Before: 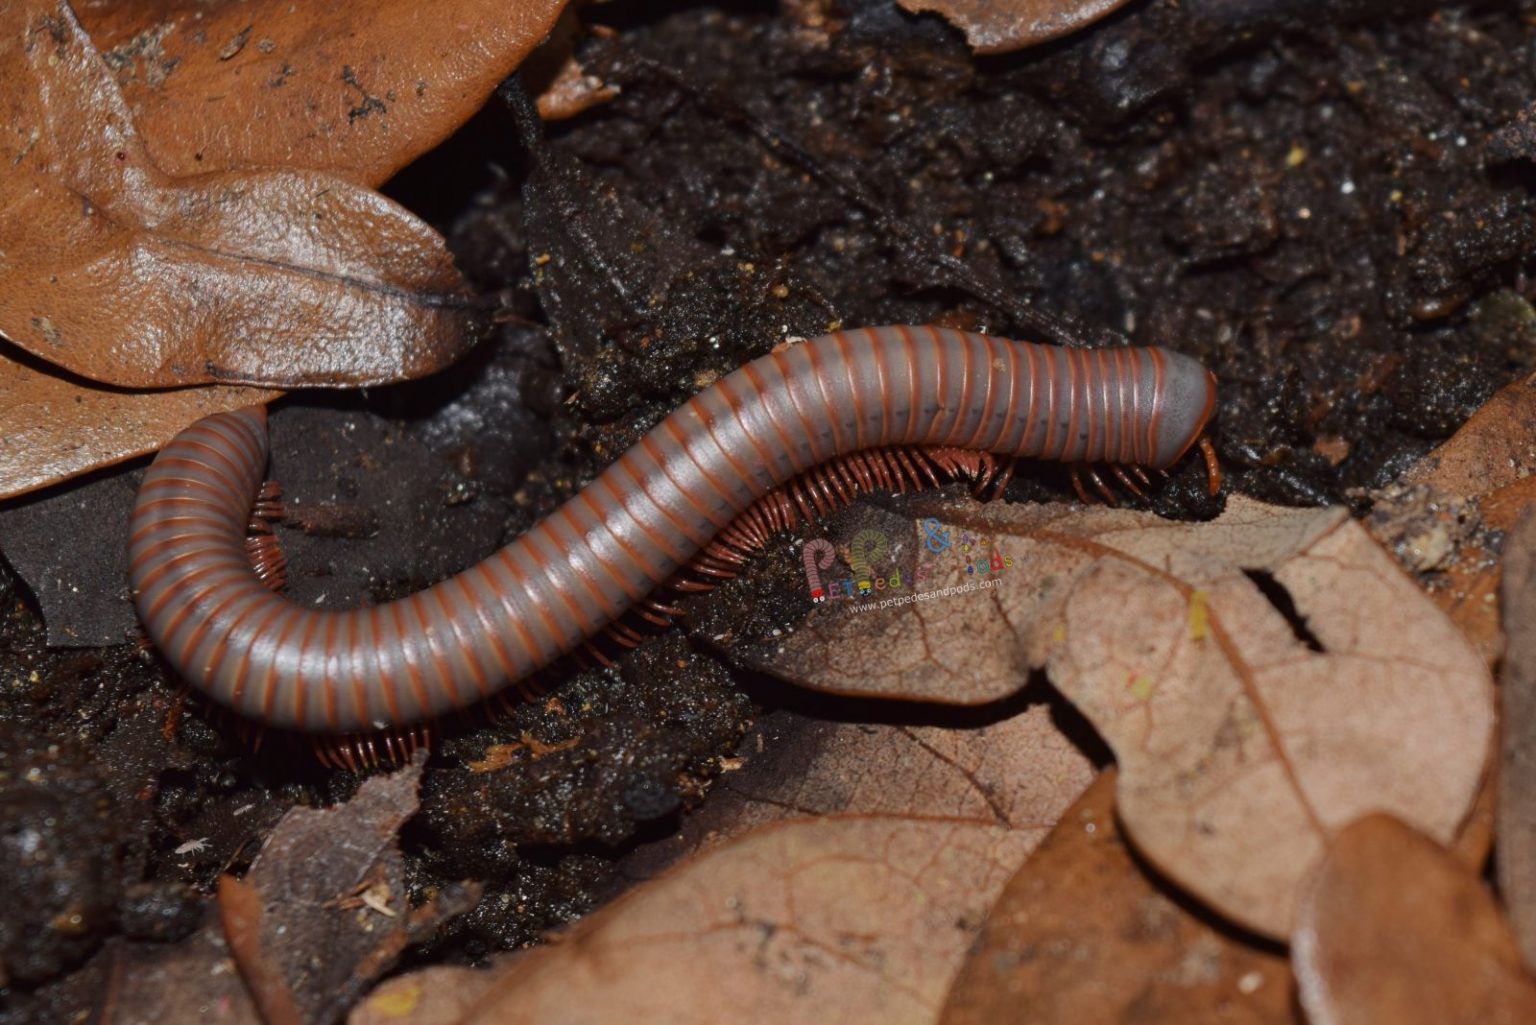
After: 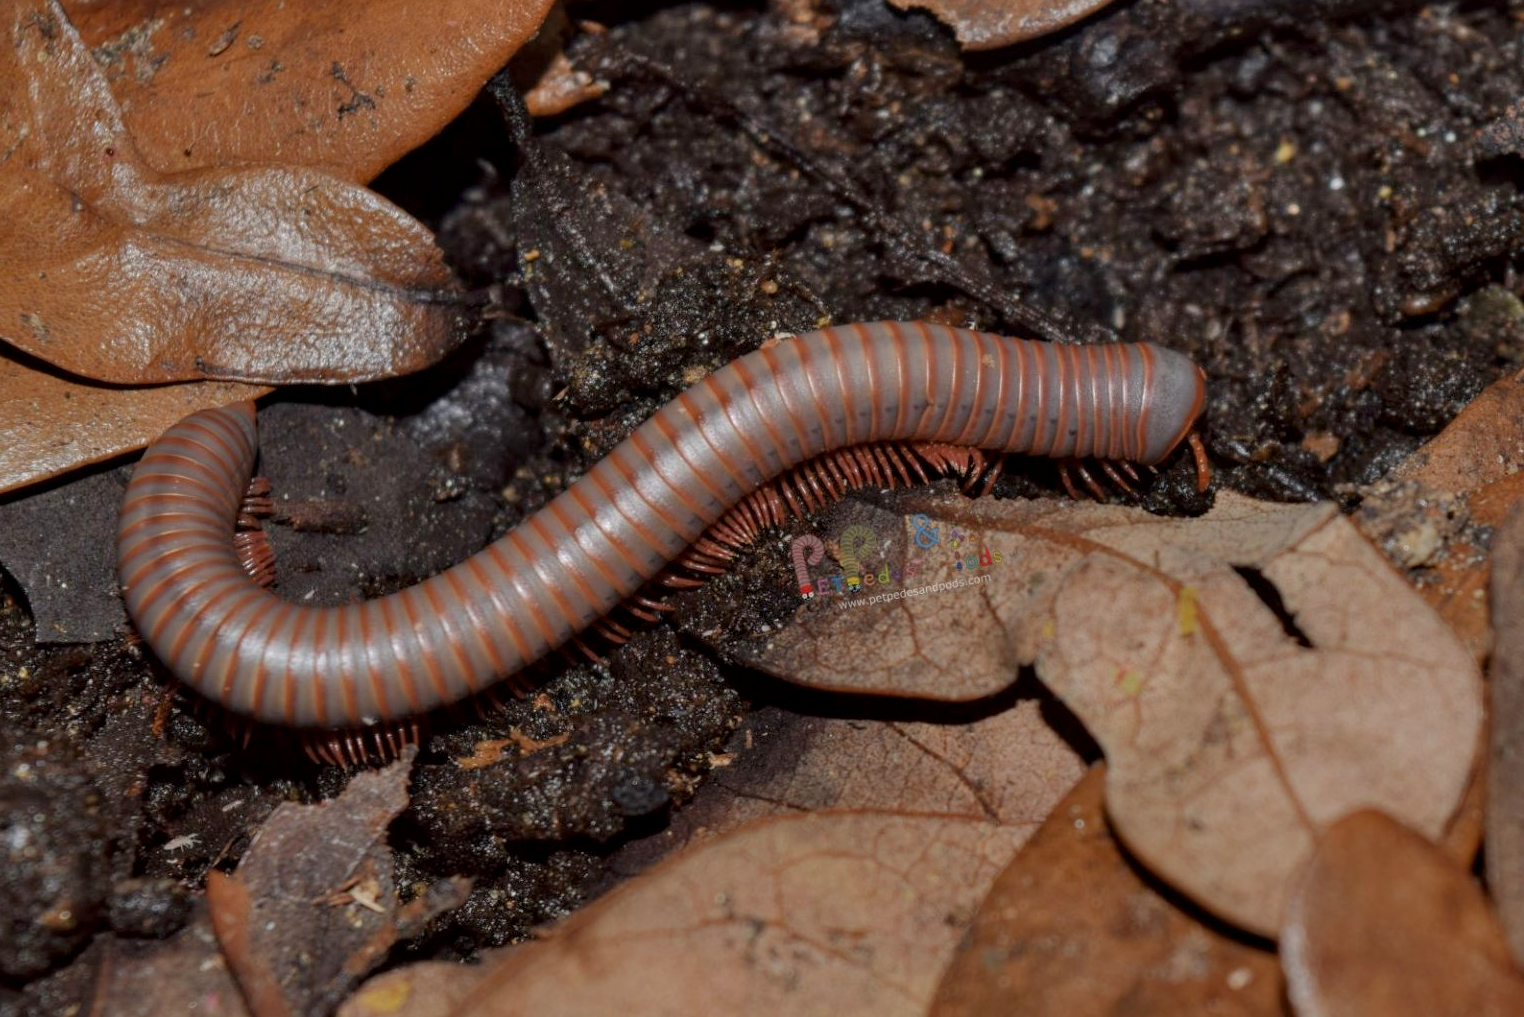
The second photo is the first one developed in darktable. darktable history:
crop and rotate: left 0.772%, top 0.399%, bottom 0.368%
shadows and highlights: radius 127.26, shadows 30.31, highlights -30.6, low approximation 0.01, soften with gaussian
local contrast: detail 130%
tone equalizer: -8 EV 0.255 EV, -7 EV 0.383 EV, -6 EV 0.451 EV, -5 EV 0.279 EV, -3 EV -0.264 EV, -2 EV -0.435 EV, -1 EV -0.404 EV, +0 EV -0.244 EV, edges refinement/feathering 500, mask exposure compensation -1.57 EV, preserve details no
